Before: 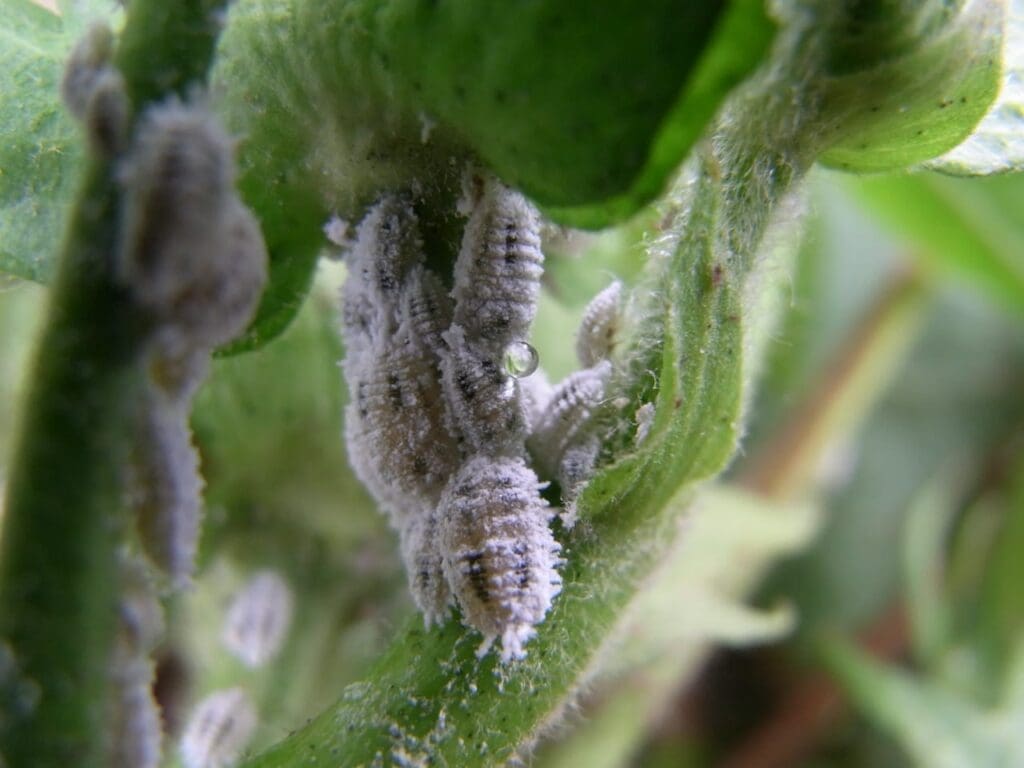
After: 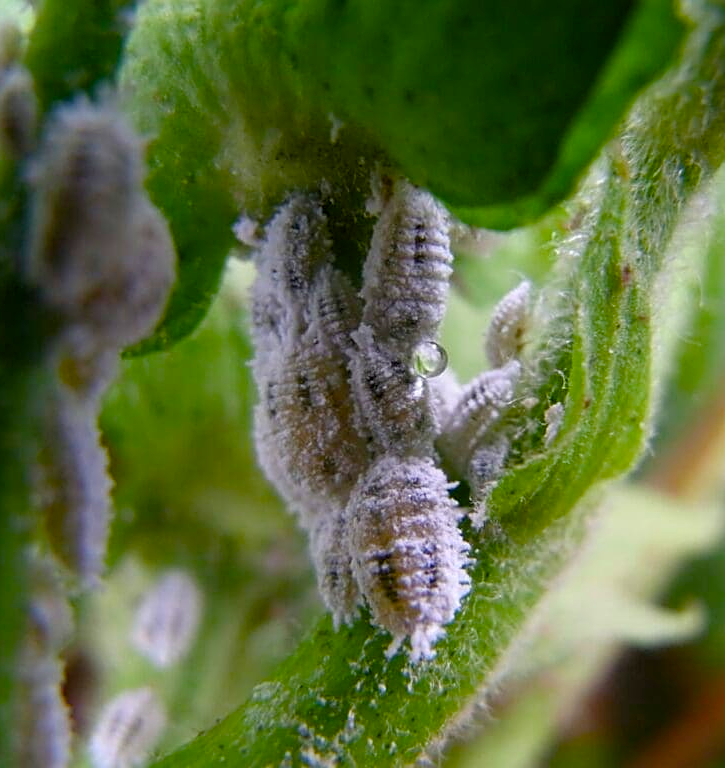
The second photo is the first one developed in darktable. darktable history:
color balance rgb: linear chroma grading › global chroma 14.675%, perceptual saturation grading › global saturation 0.564%, perceptual saturation grading › mid-tones 6.436%, perceptual saturation grading › shadows 71.857%
crop and rotate: left 8.961%, right 20.167%
sharpen: radius 1.958
